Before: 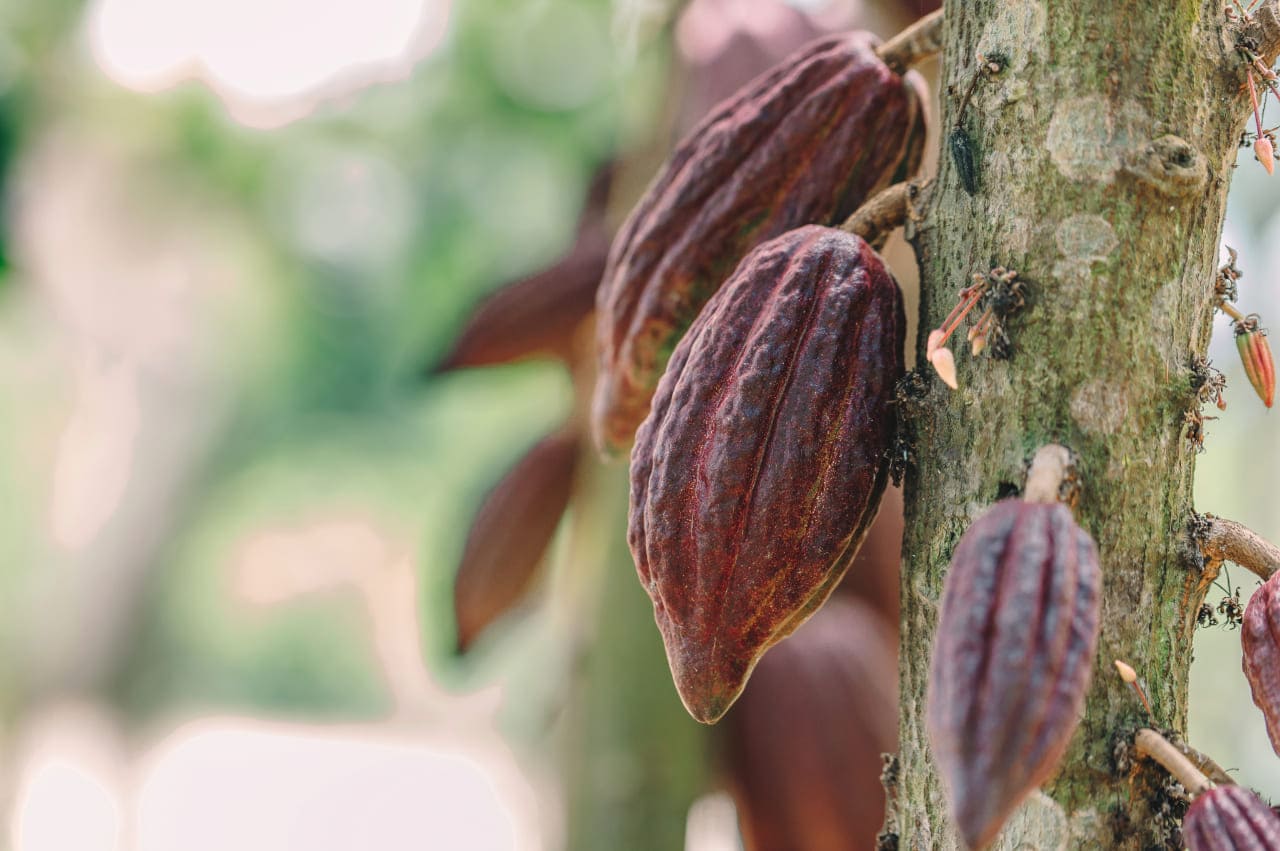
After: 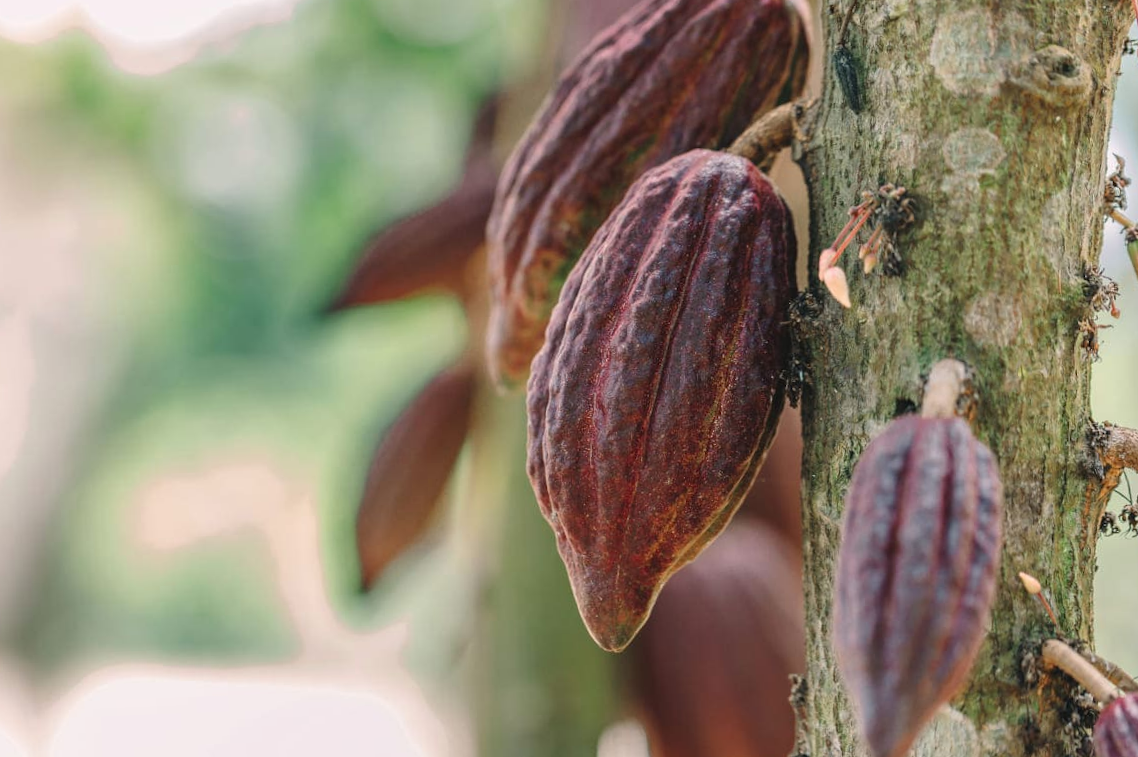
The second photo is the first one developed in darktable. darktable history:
crop and rotate: angle 2.27°, left 5.819%, top 5.713%
